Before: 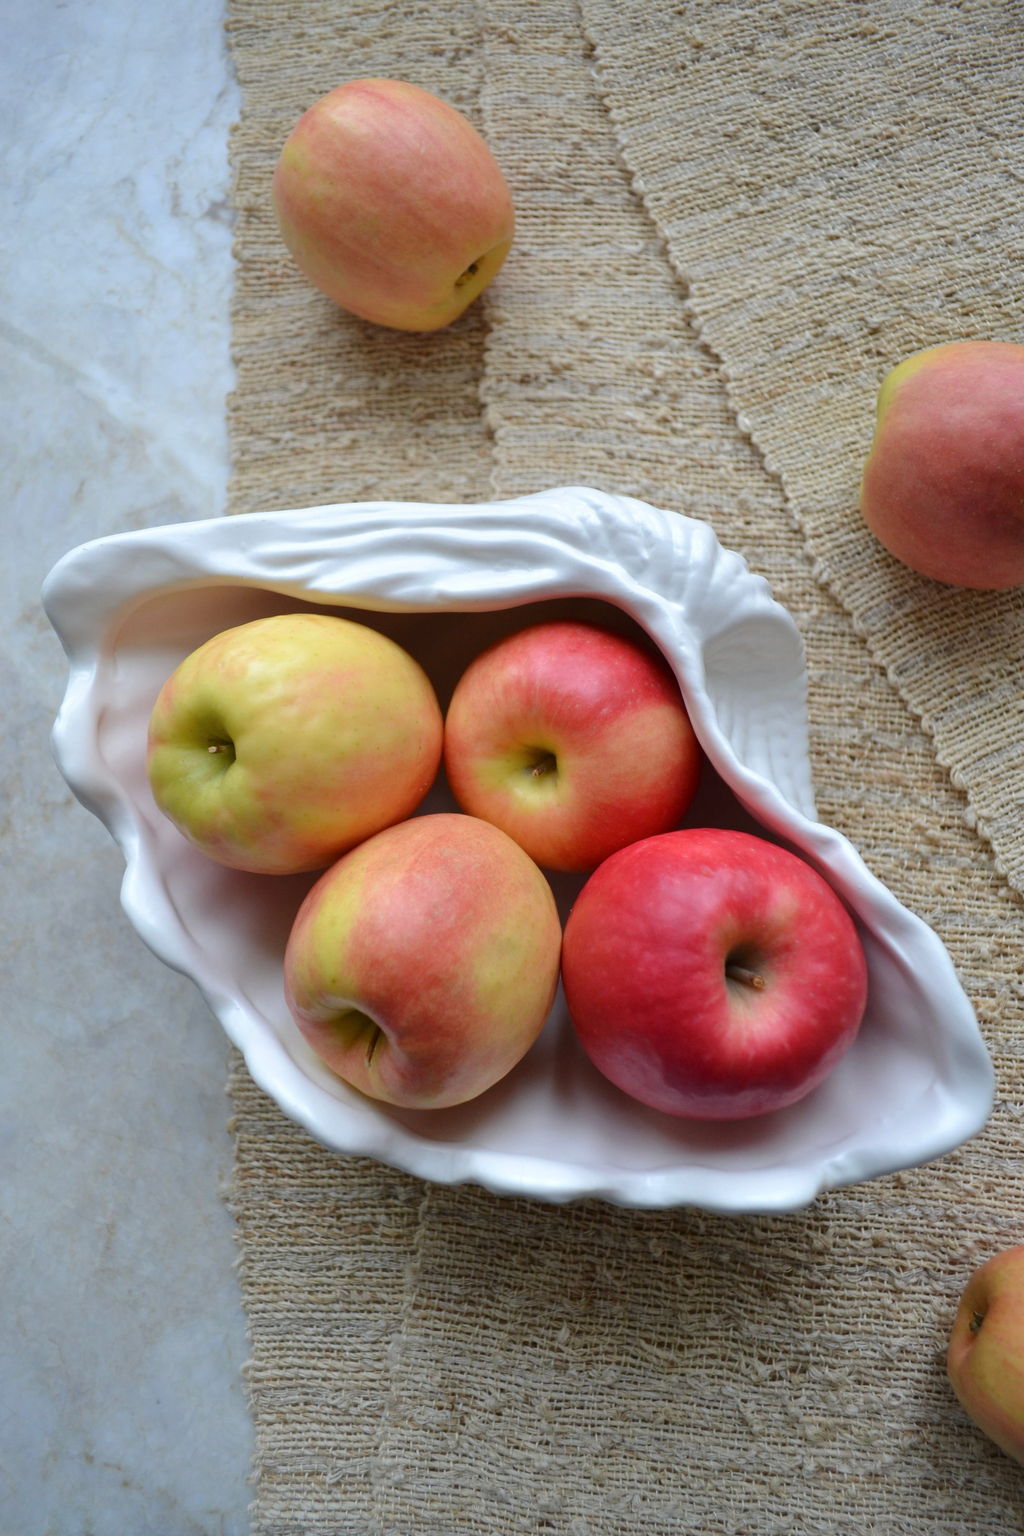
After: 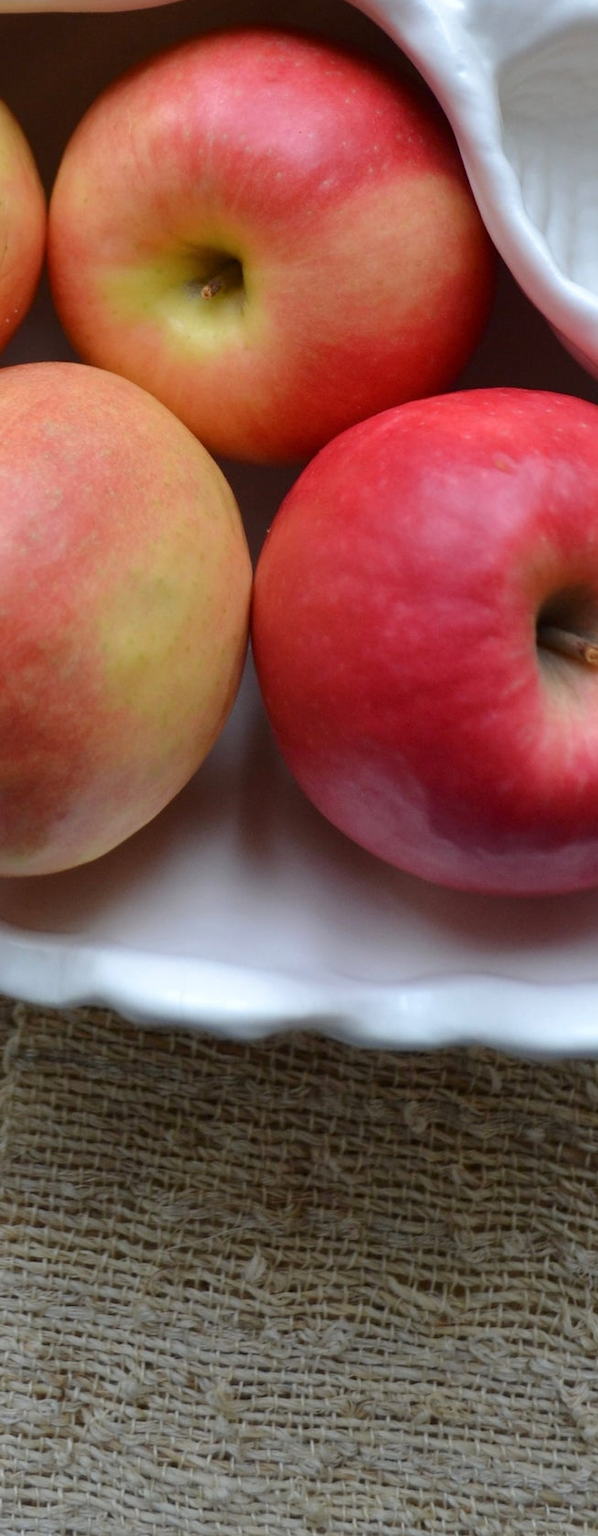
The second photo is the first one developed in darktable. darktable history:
crop: left 40.706%, top 39.408%, right 25.669%, bottom 3.046%
